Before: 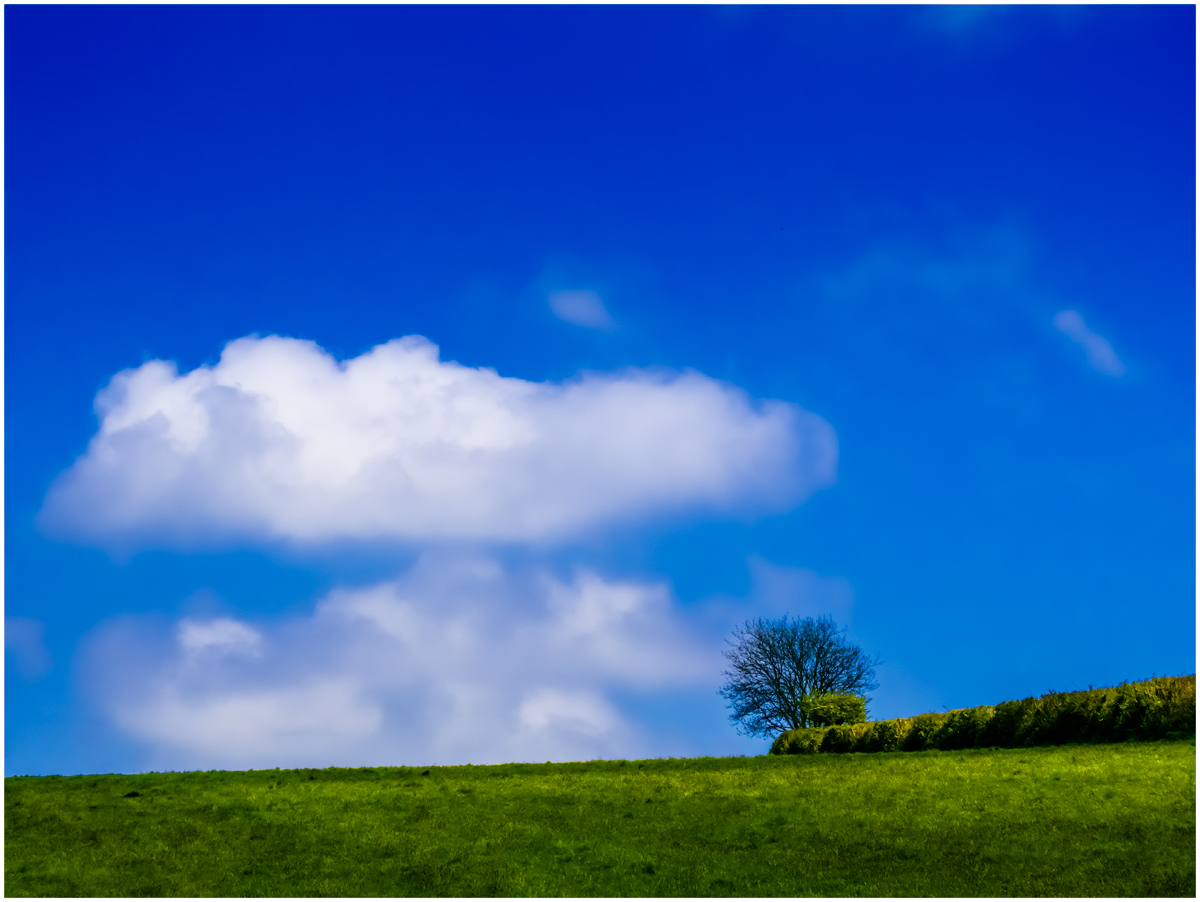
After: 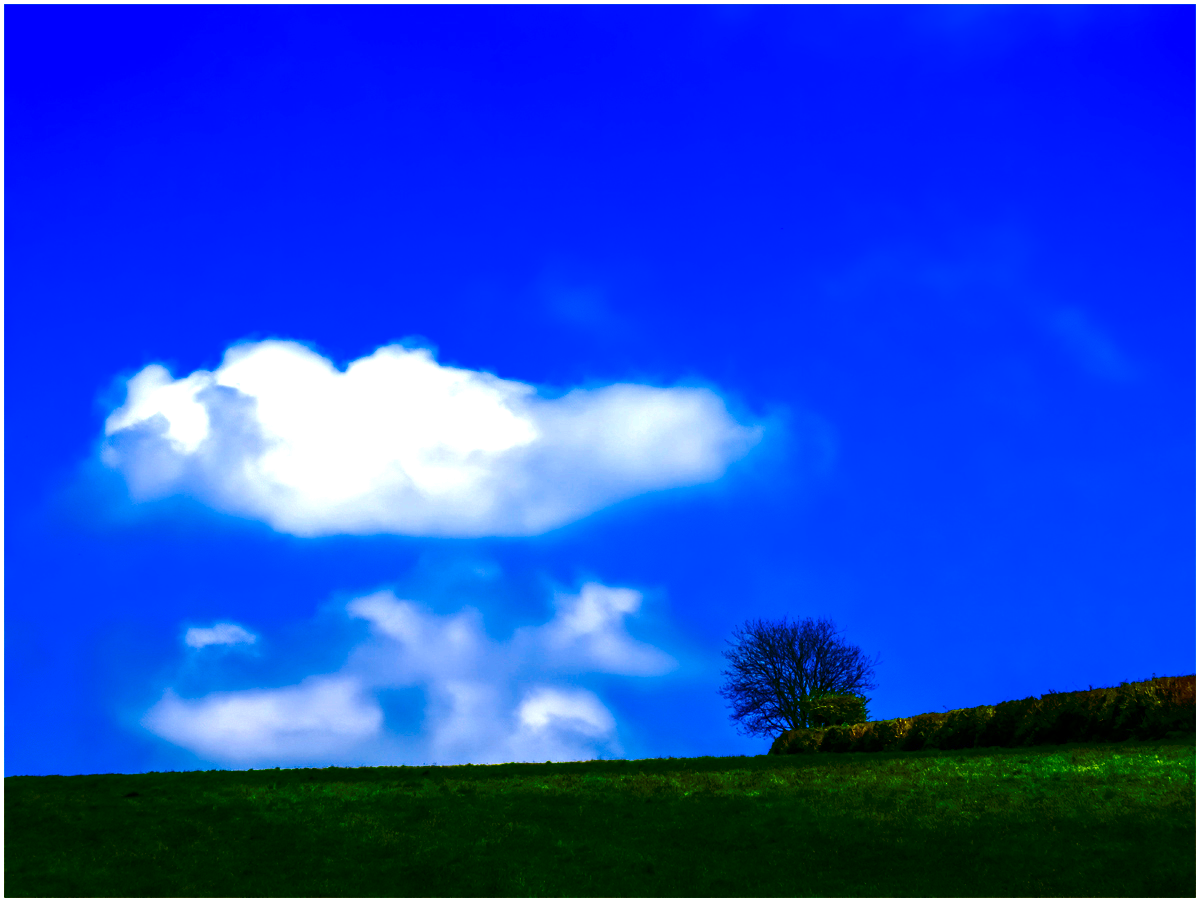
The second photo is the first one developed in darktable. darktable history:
contrast brightness saturation: brightness -1, saturation 1
exposure: black level correction 0, exposure 0.7 EV, compensate exposure bias true, compensate highlight preservation false
